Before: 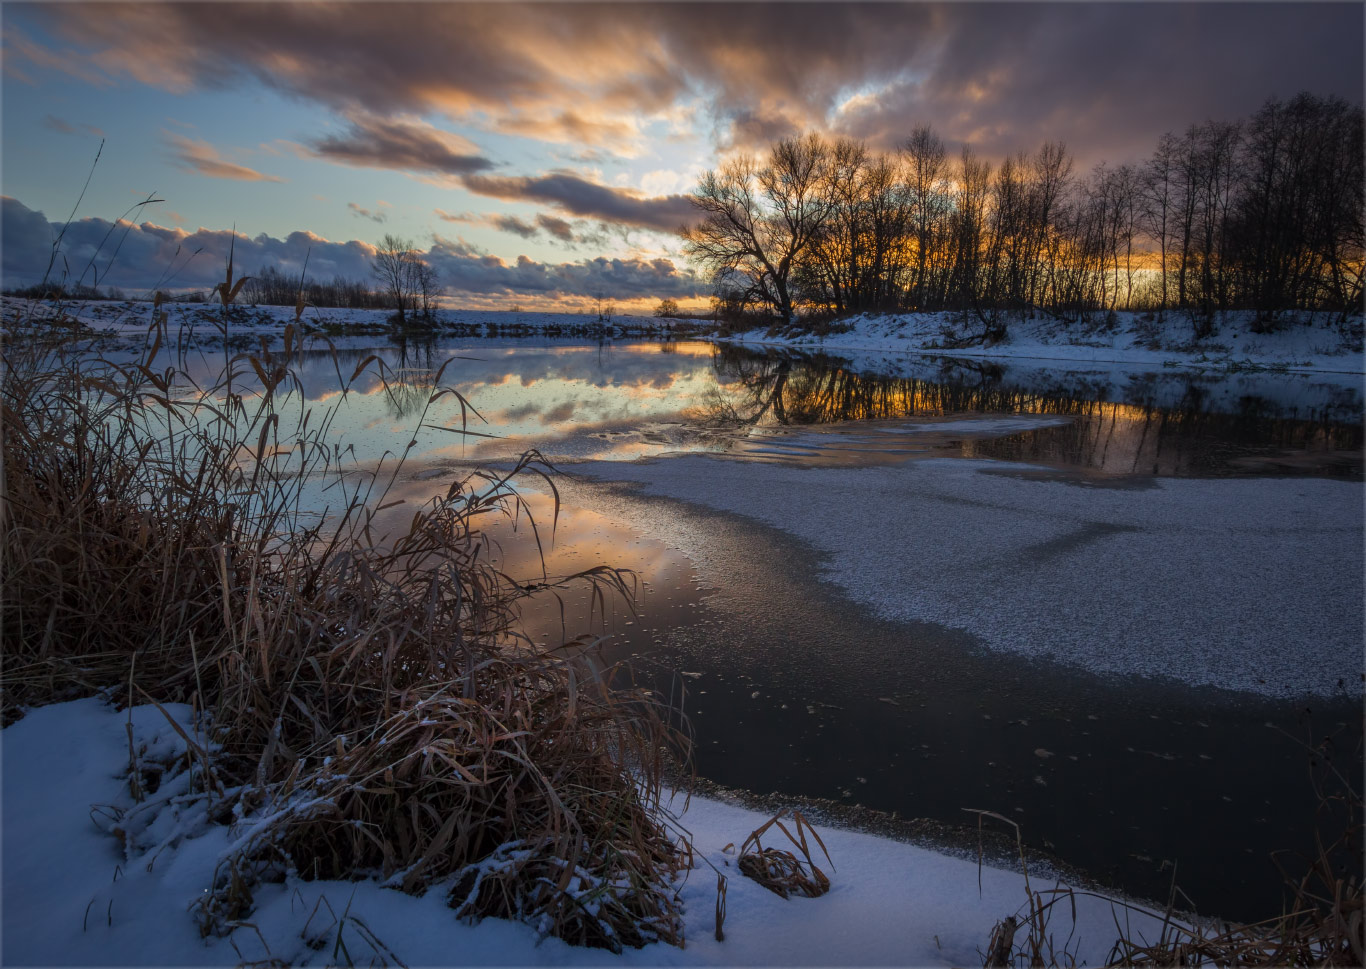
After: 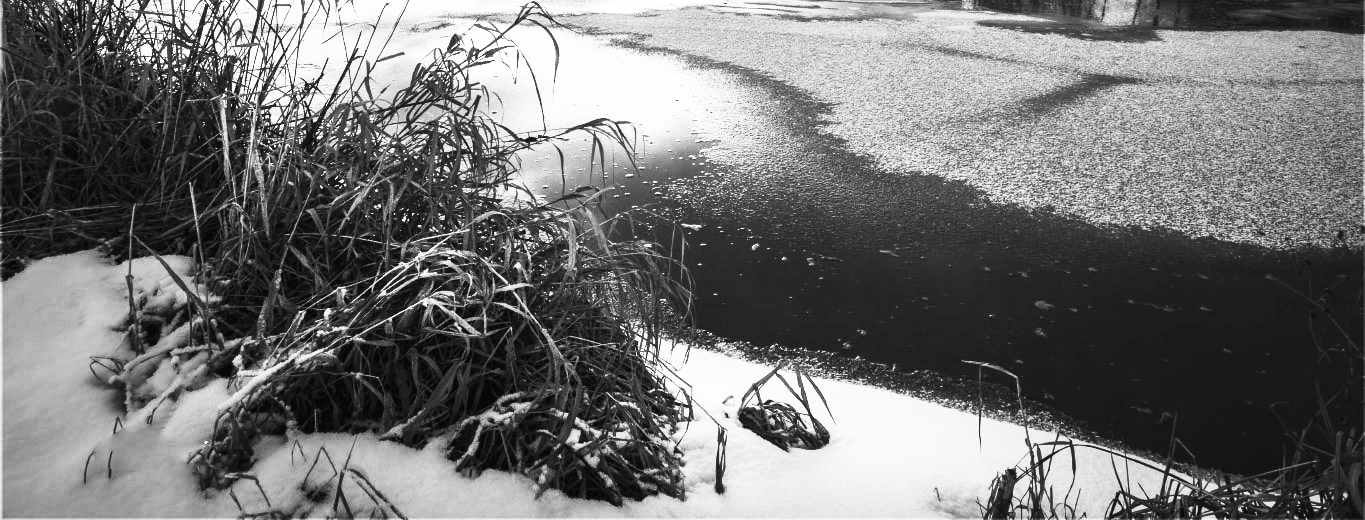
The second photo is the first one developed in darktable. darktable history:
crop and rotate: top 46.237%
contrast brightness saturation: contrast 0.53, brightness 0.47, saturation -1
exposure: black level correction 0, exposure 1.675 EV, compensate exposure bias true, compensate highlight preservation false
sigmoid: contrast 1.86, skew 0.35
